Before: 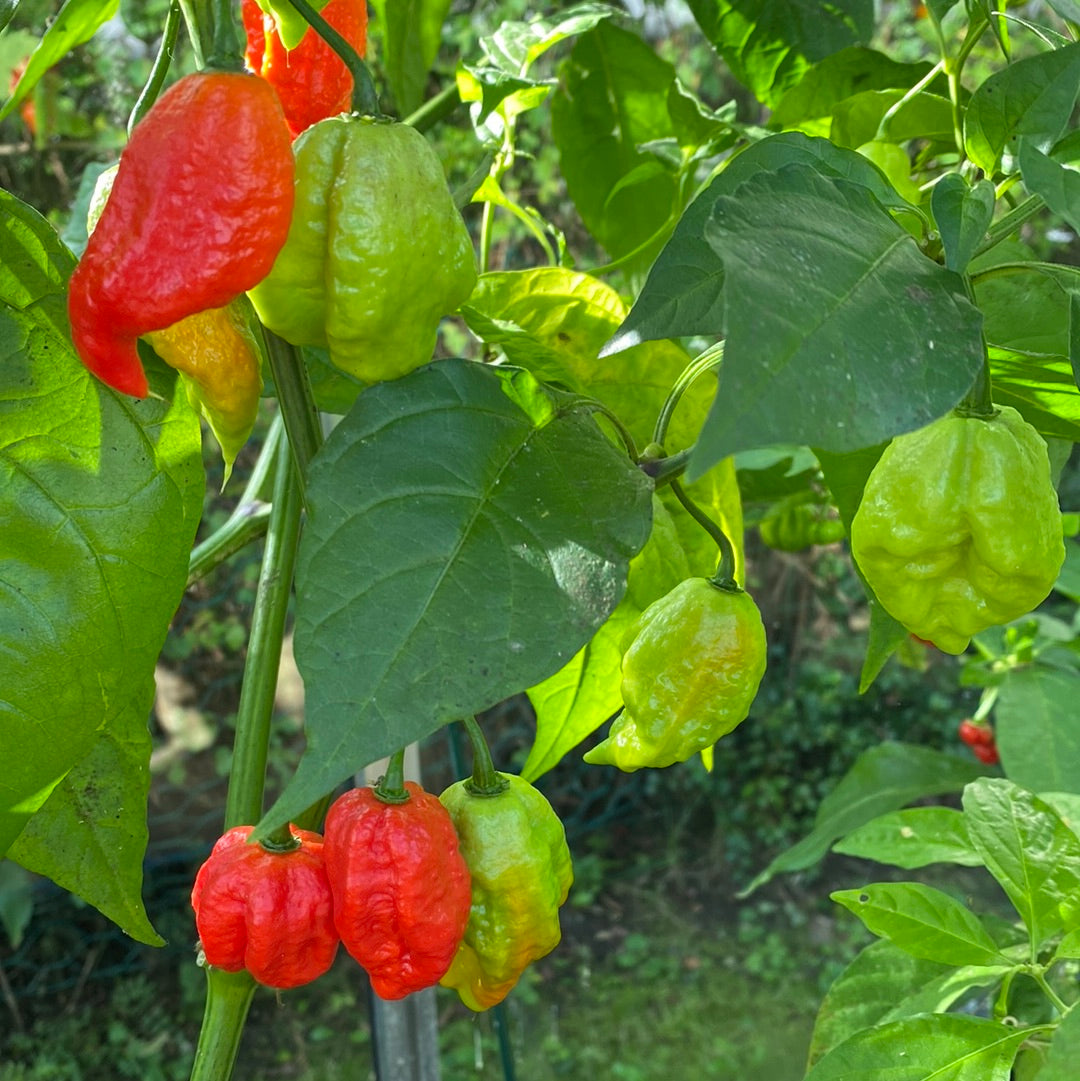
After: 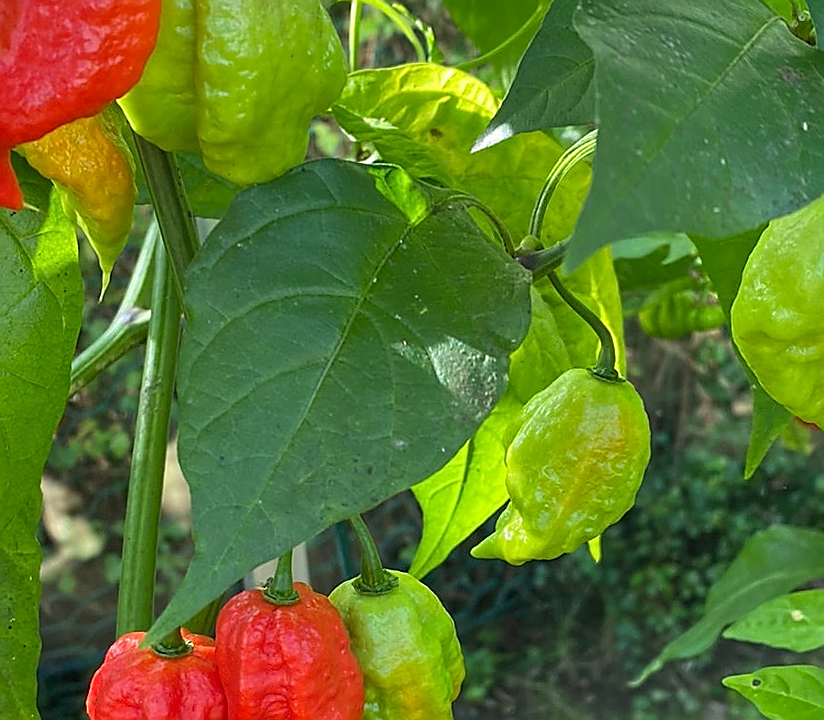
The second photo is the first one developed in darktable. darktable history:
crop: left 9.712%, top 16.928%, right 10.845%, bottom 12.332%
rotate and perspective: rotation -2.12°, lens shift (vertical) 0.009, lens shift (horizontal) -0.008, automatic cropping original format, crop left 0.036, crop right 0.964, crop top 0.05, crop bottom 0.959
sharpen: radius 1.4, amount 1.25, threshold 0.7
